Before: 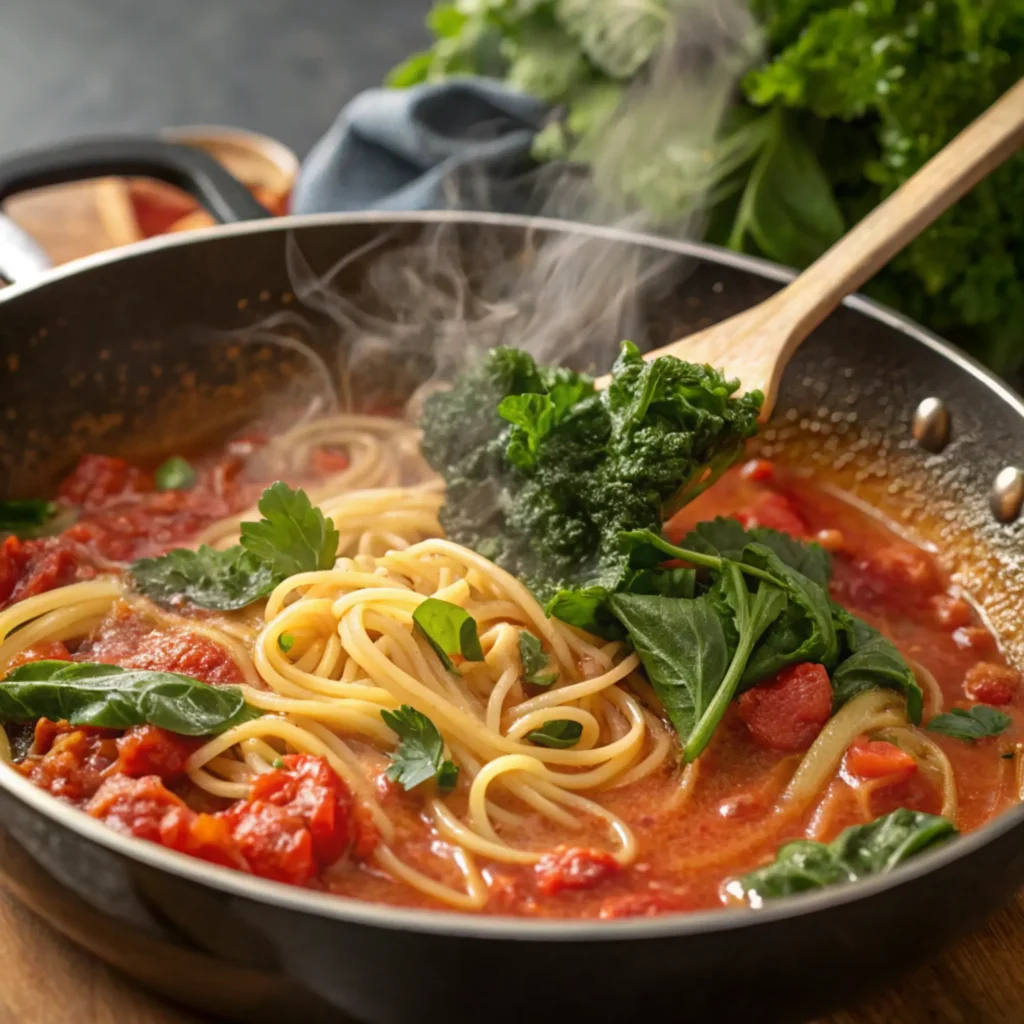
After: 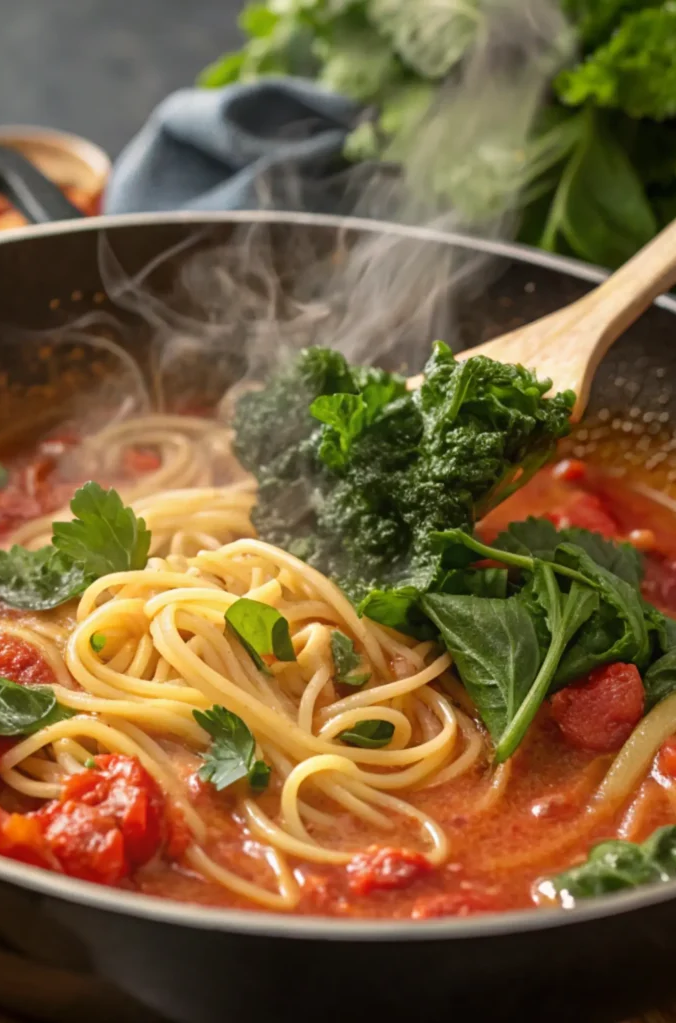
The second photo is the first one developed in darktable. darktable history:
crop and rotate: left 18.442%, right 15.508%
